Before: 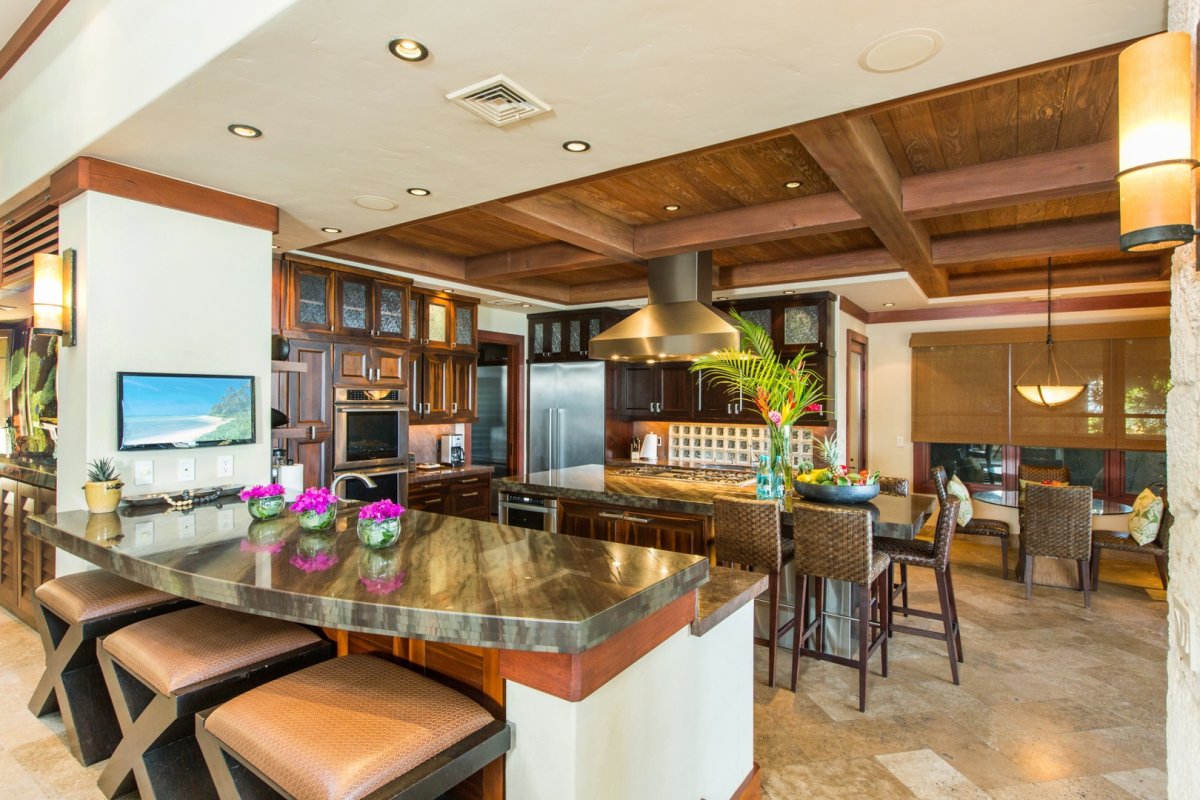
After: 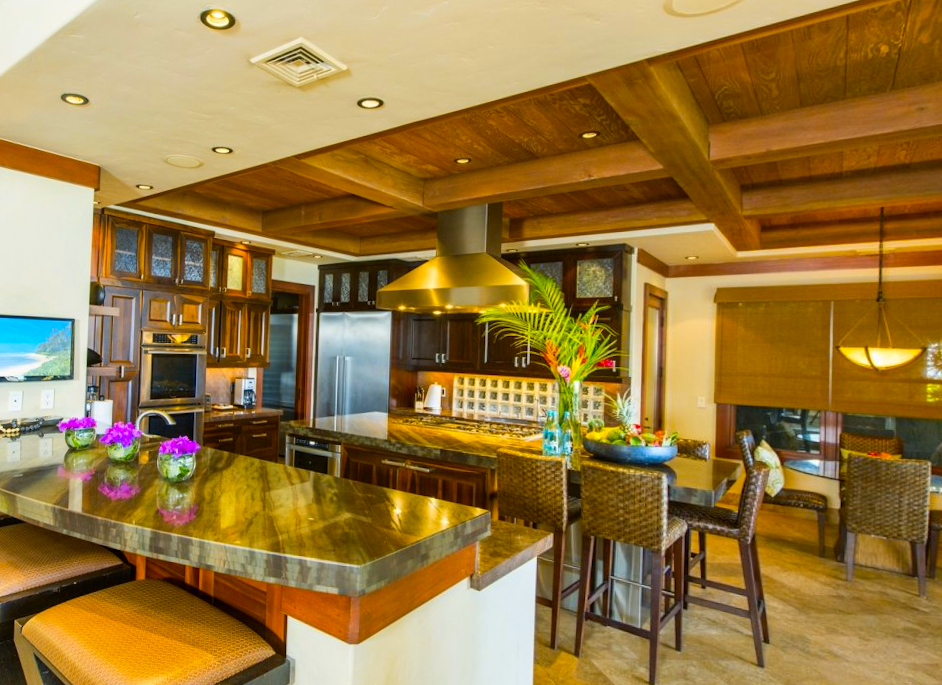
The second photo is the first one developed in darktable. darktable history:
color contrast: green-magenta contrast 1.12, blue-yellow contrast 1.95, unbound 0
crop and rotate: left 9.597%, right 10.195%
white balance: emerald 1
rotate and perspective: rotation 1.69°, lens shift (vertical) -0.023, lens shift (horizontal) -0.291, crop left 0.025, crop right 0.988, crop top 0.092, crop bottom 0.842
